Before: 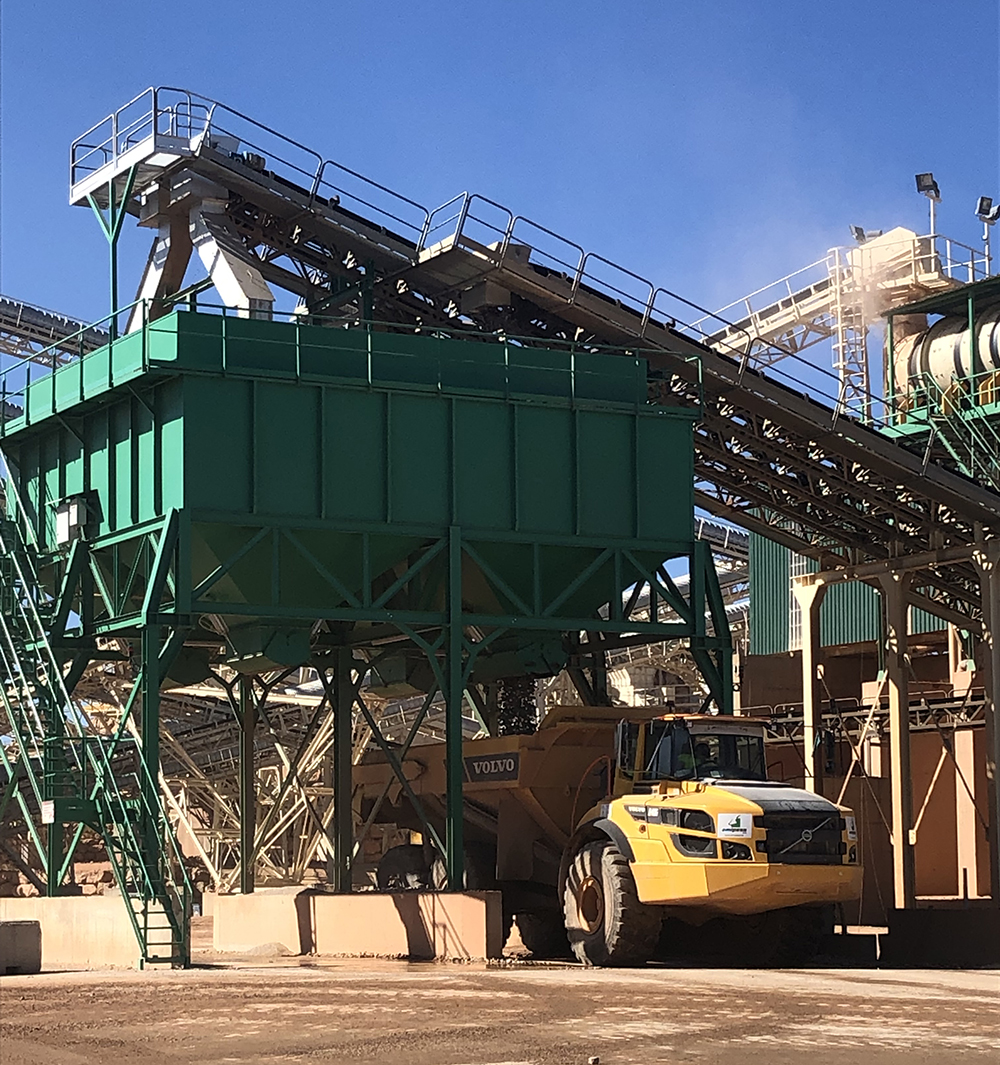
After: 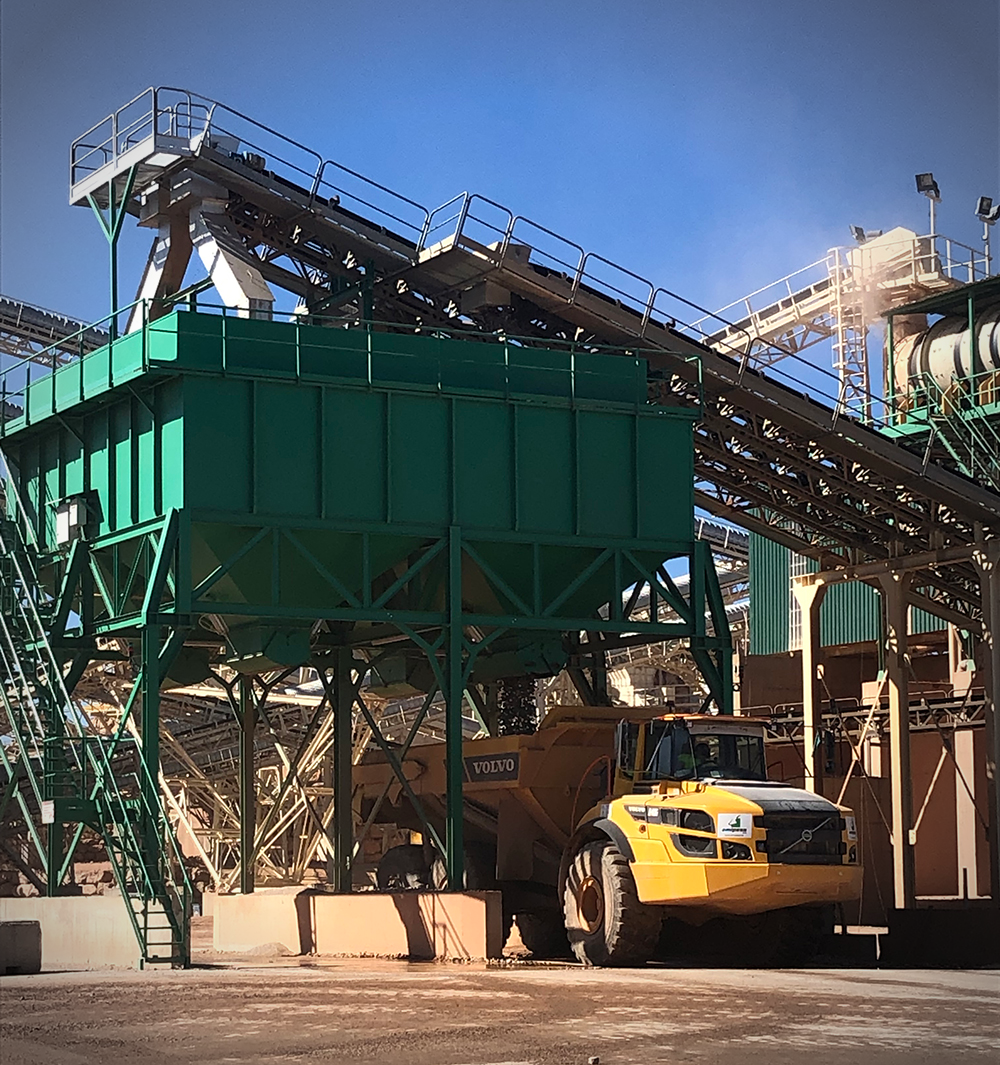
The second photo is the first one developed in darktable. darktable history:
vignetting: brightness -0.575, automatic ratio true
